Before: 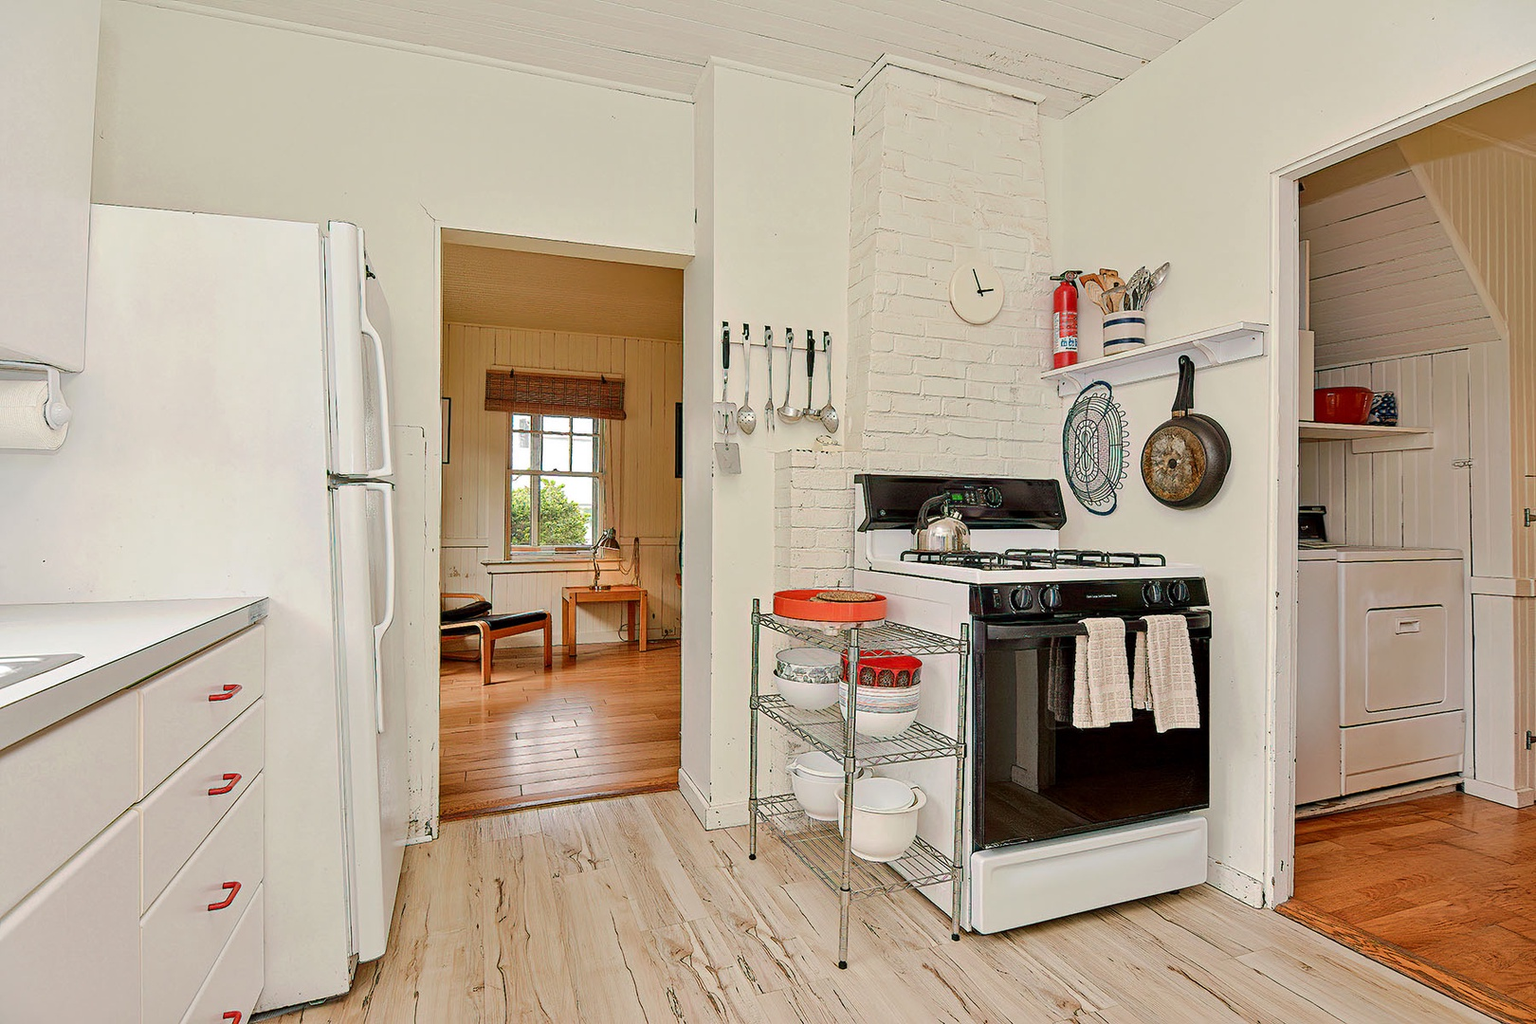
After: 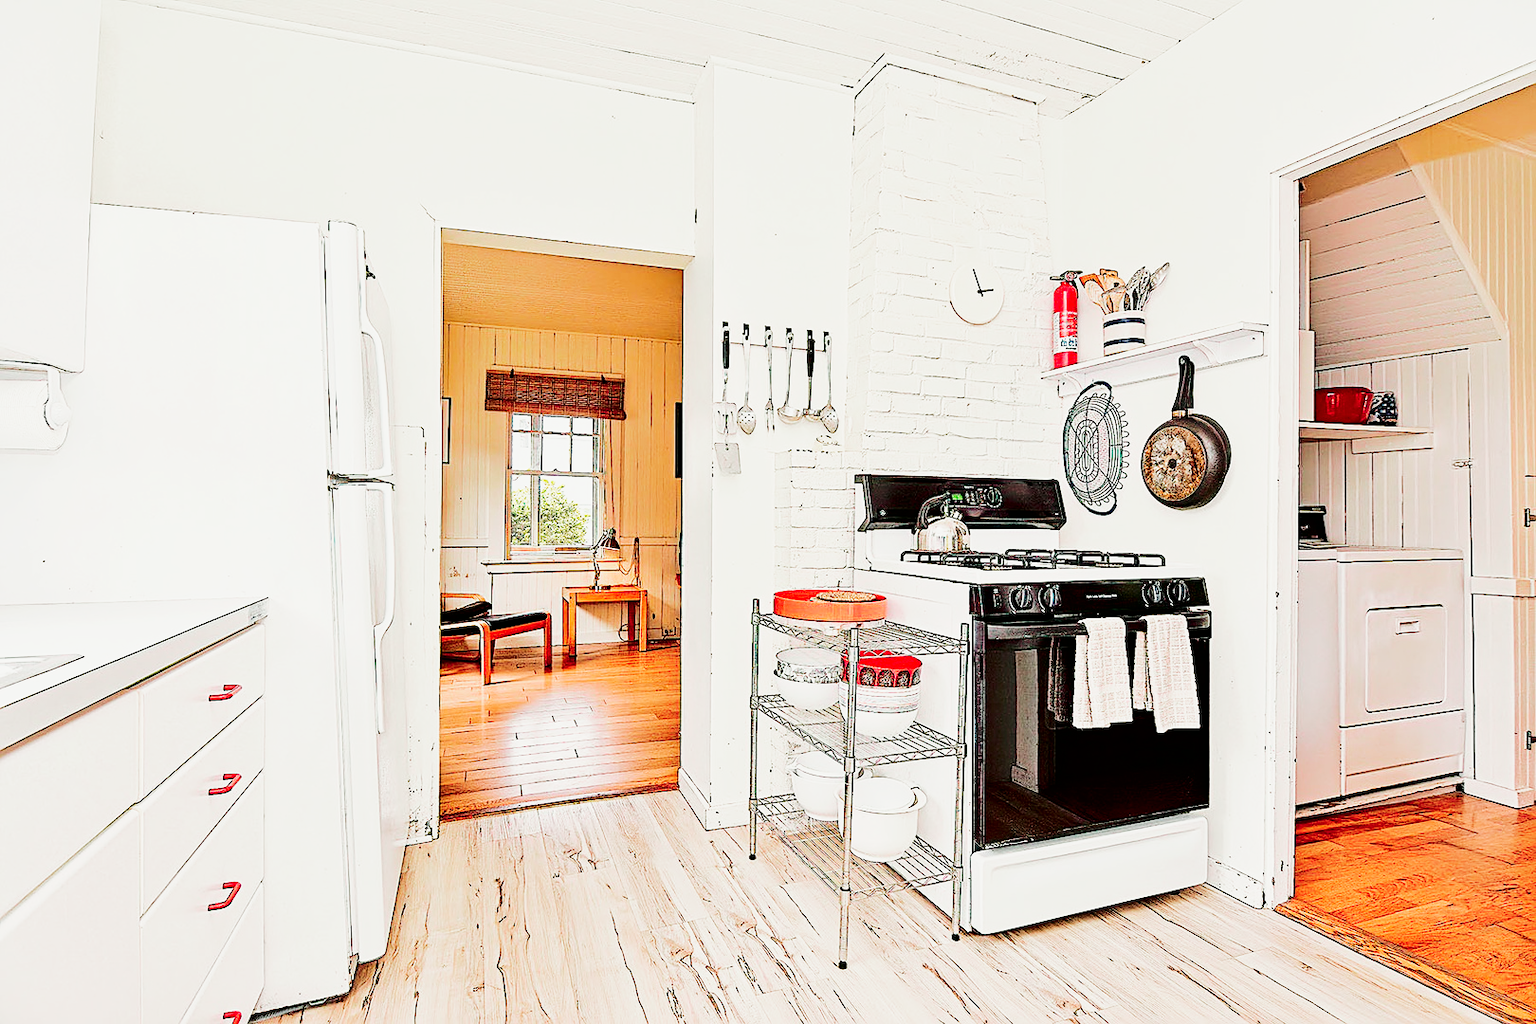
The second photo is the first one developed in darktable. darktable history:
base curve: curves: ch0 [(0, 0) (0.007, 0.004) (0.027, 0.03) (0.046, 0.07) (0.207, 0.54) (0.442, 0.872) (0.673, 0.972) (1, 1)], preserve colors none
tone curve: curves: ch0 [(0, 0) (0.058, 0.022) (0.265, 0.208) (0.41, 0.417) (0.485, 0.524) (0.638, 0.673) (0.845, 0.828) (0.994, 0.964)]; ch1 [(0, 0) (0.136, 0.146) (0.317, 0.34) (0.382, 0.408) (0.469, 0.482) (0.498, 0.497) (0.557, 0.573) (0.644, 0.643) (0.725, 0.765) (1, 1)]; ch2 [(0, 0) (0.352, 0.403) (0.45, 0.469) (0.502, 0.504) (0.54, 0.524) (0.592, 0.566) (0.638, 0.599) (1, 1)], color space Lab, independent channels, preserve colors none
sharpen: on, module defaults
